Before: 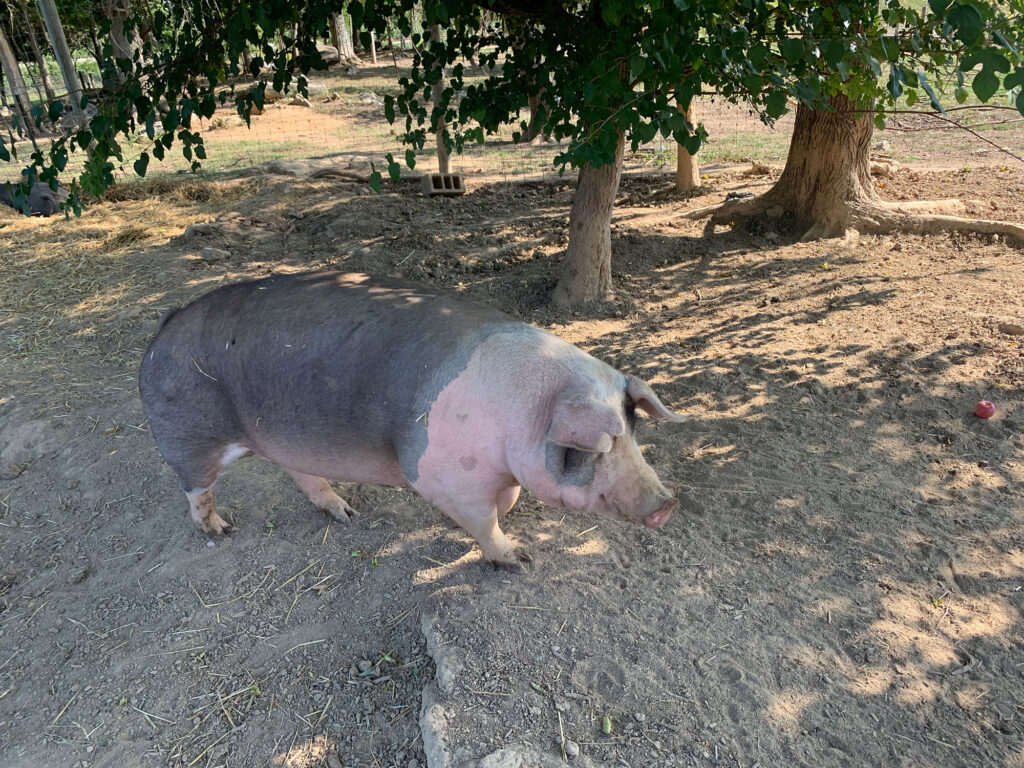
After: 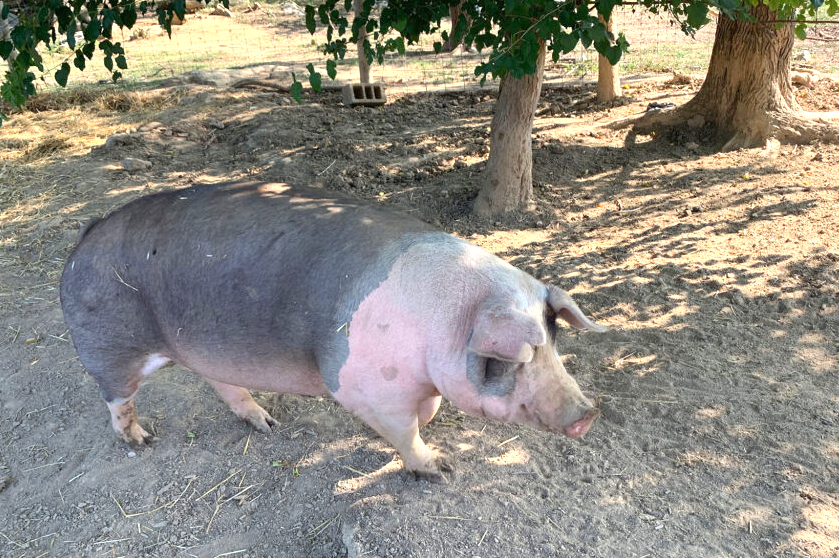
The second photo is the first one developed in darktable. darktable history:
exposure: black level correction 0, exposure 0.7 EV, compensate exposure bias true, compensate highlight preservation false
crop: left 7.744%, top 11.848%, right 10.271%, bottom 15.474%
base curve: curves: ch0 [(0, 0) (0.989, 0.992)], preserve colors none
